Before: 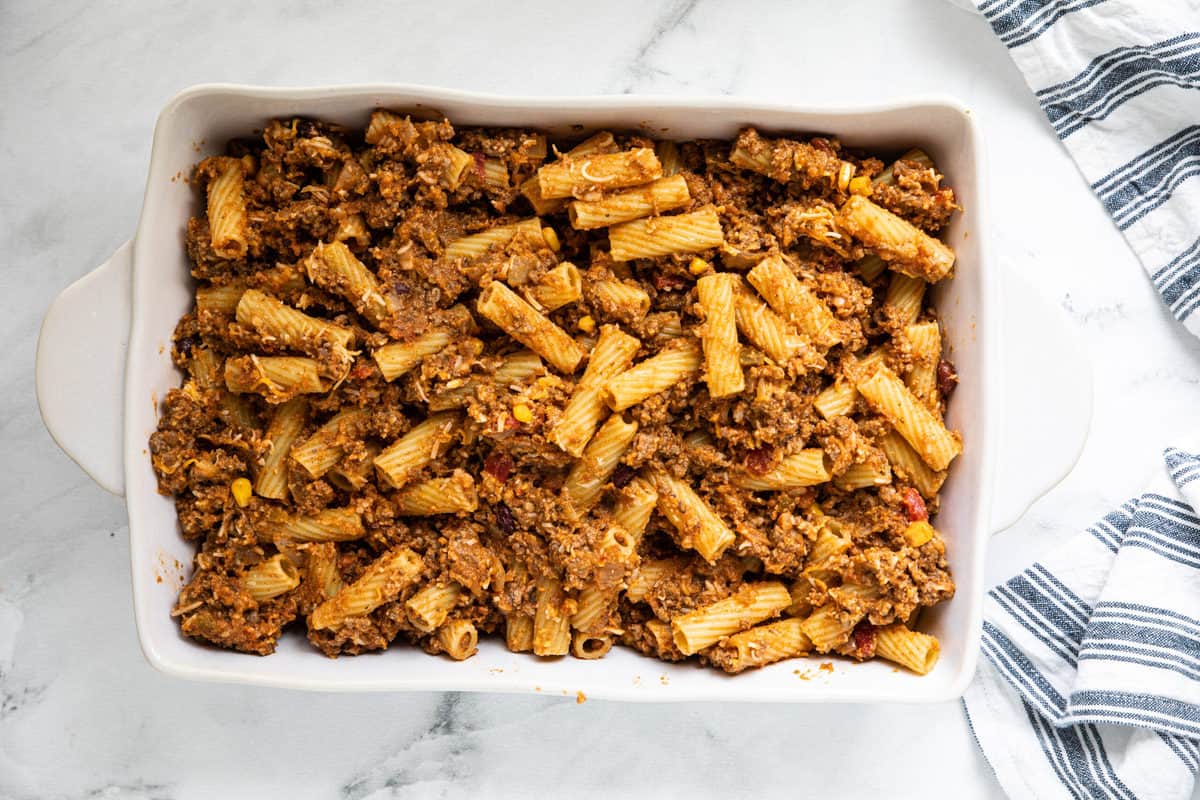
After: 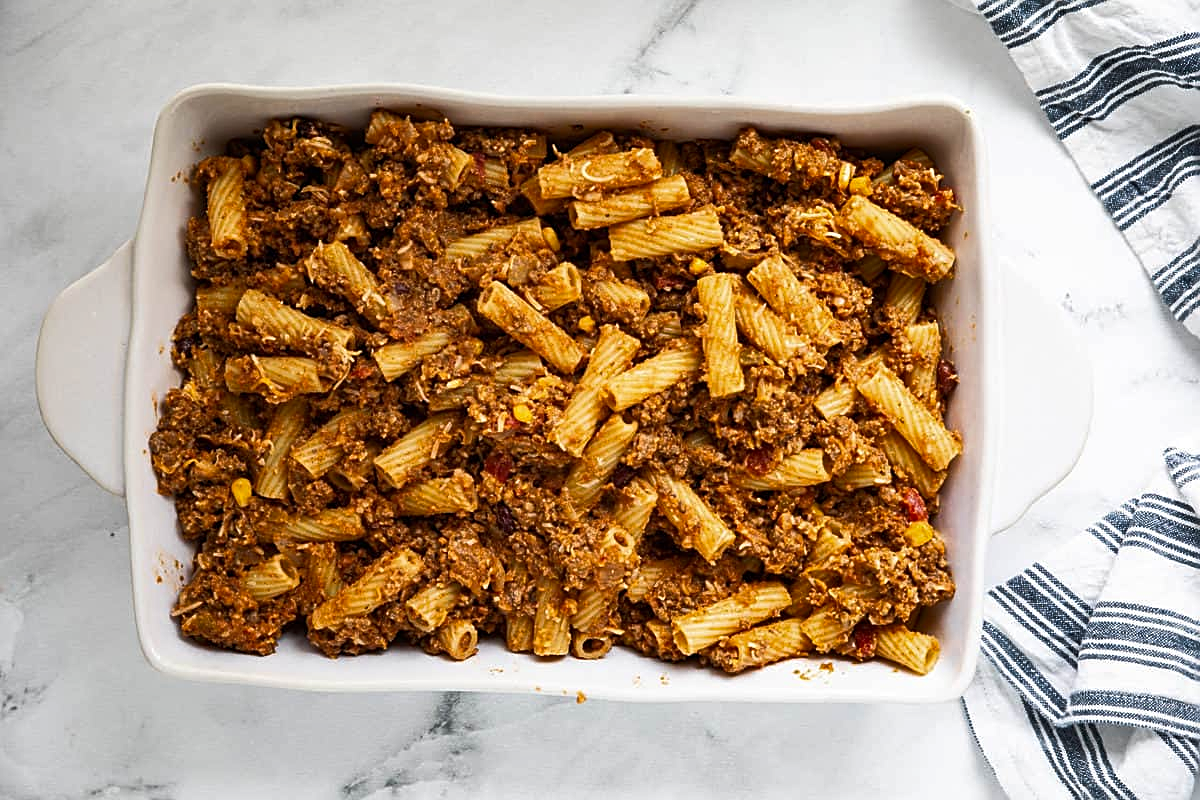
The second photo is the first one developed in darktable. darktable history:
shadows and highlights: radius 337.17, shadows 29.01, soften with gaussian
sharpen: on, module defaults
